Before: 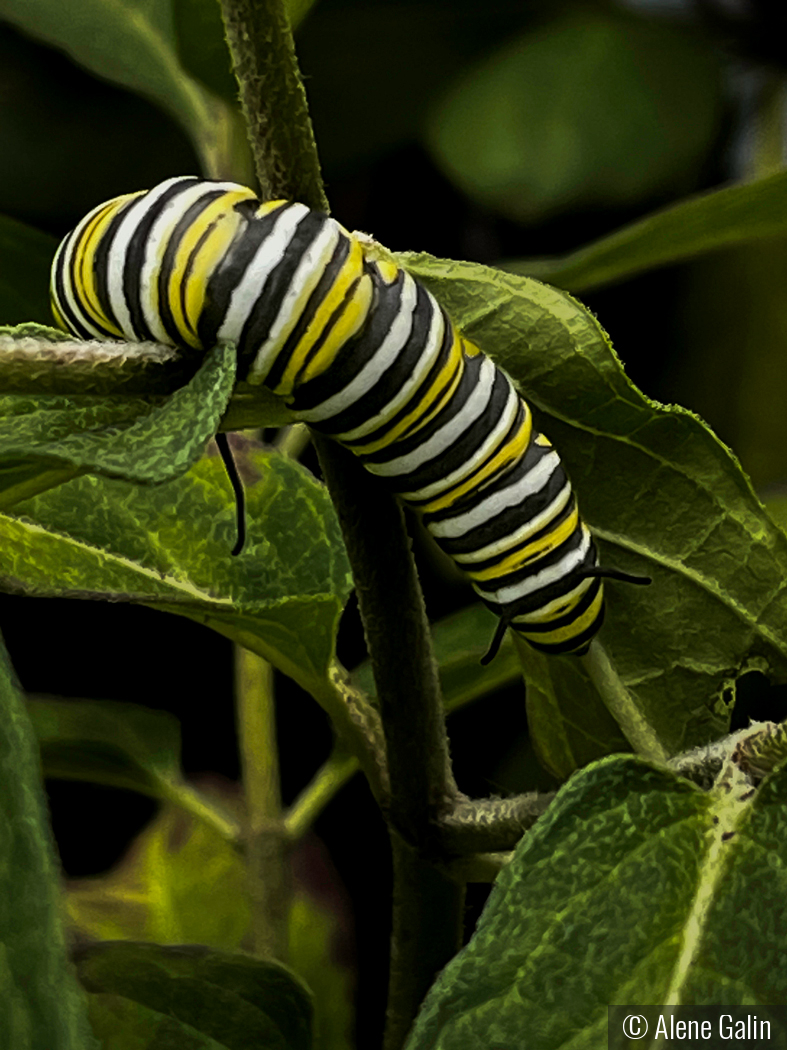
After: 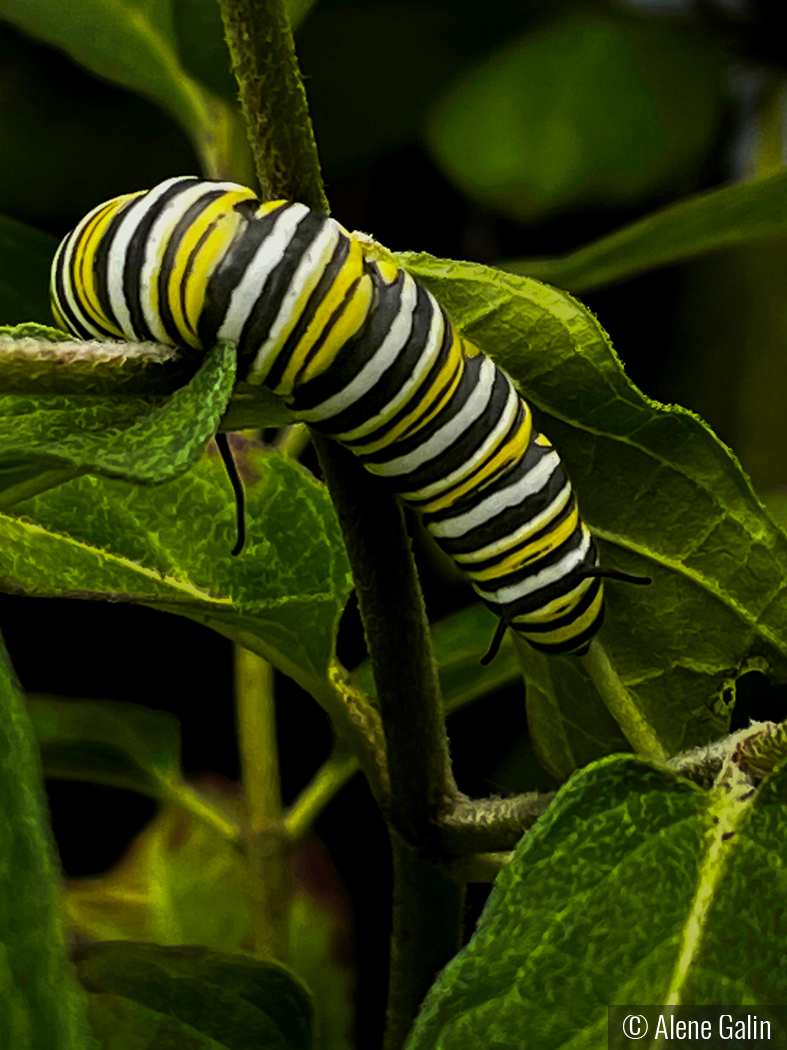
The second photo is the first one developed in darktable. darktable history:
color correction: highlights b* -0.013, saturation 1.35
